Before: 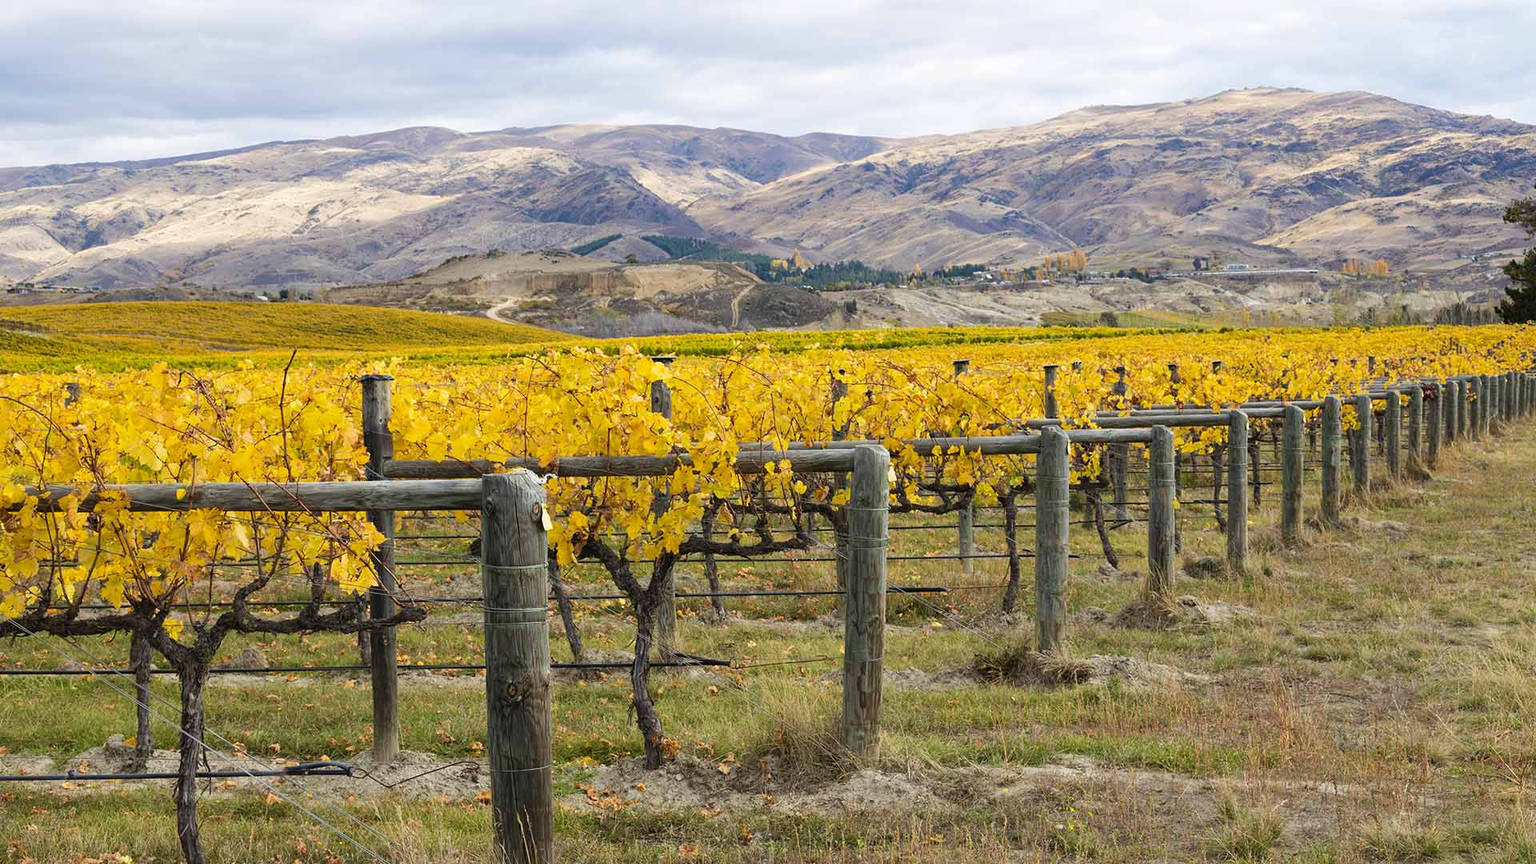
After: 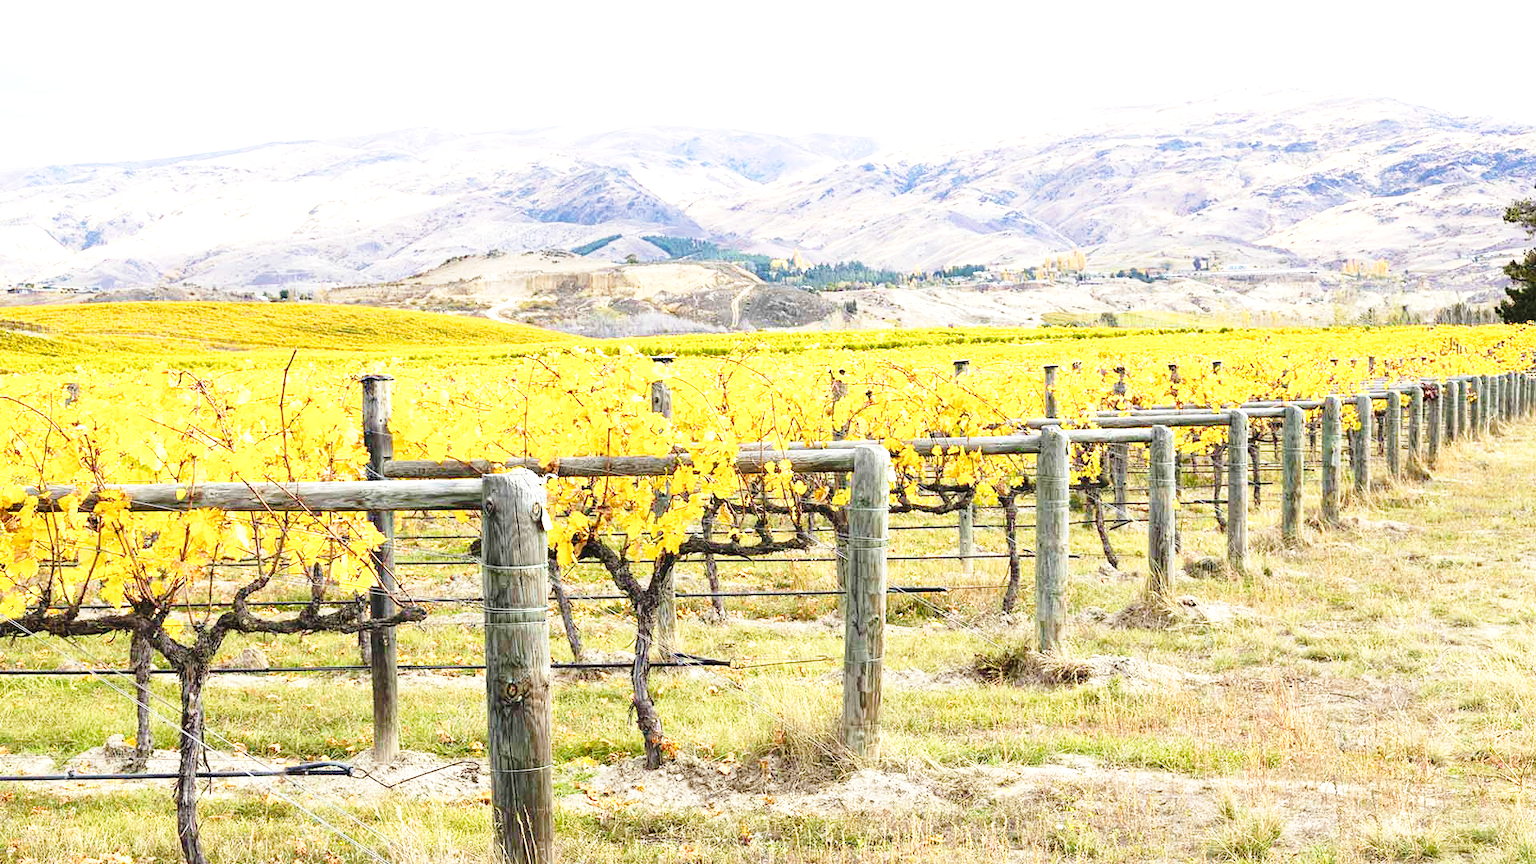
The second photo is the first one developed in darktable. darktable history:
exposure: black level correction 0, exposure 1.104 EV, compensate exposure bias true, compensate highlight preservation false
base curve: curves: ch0 [(0, 0) (0.028, 0.03) (0.121, 0.232) (0.46, 0.748) (0.859, 0.968) (1, 1)], preserve colors none
